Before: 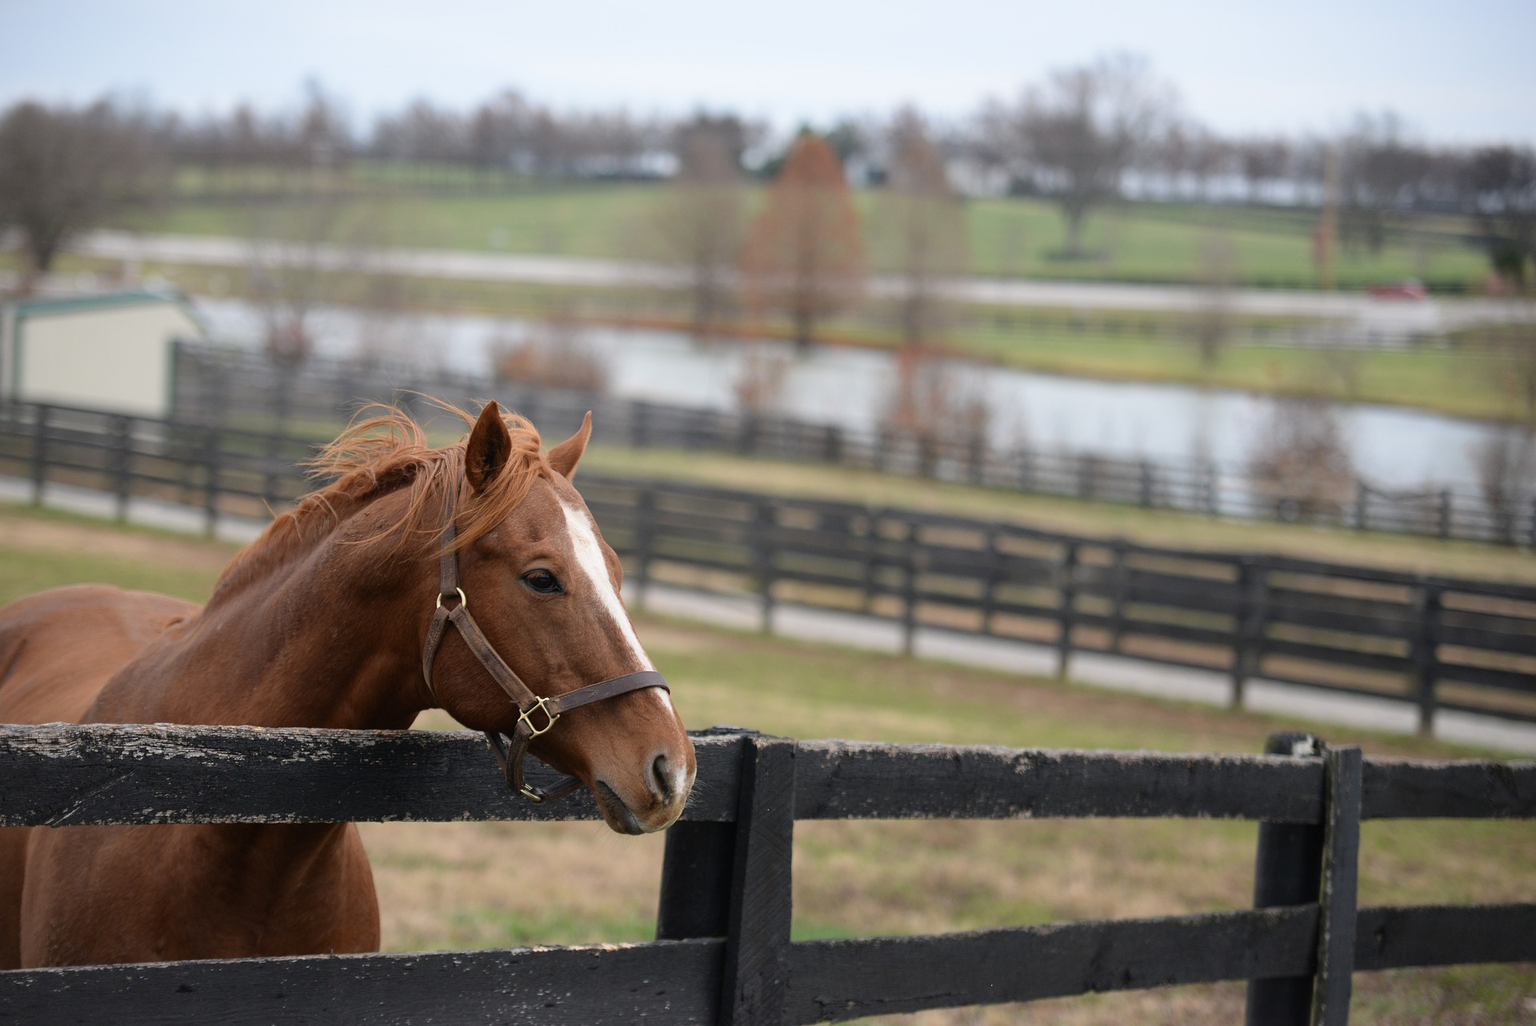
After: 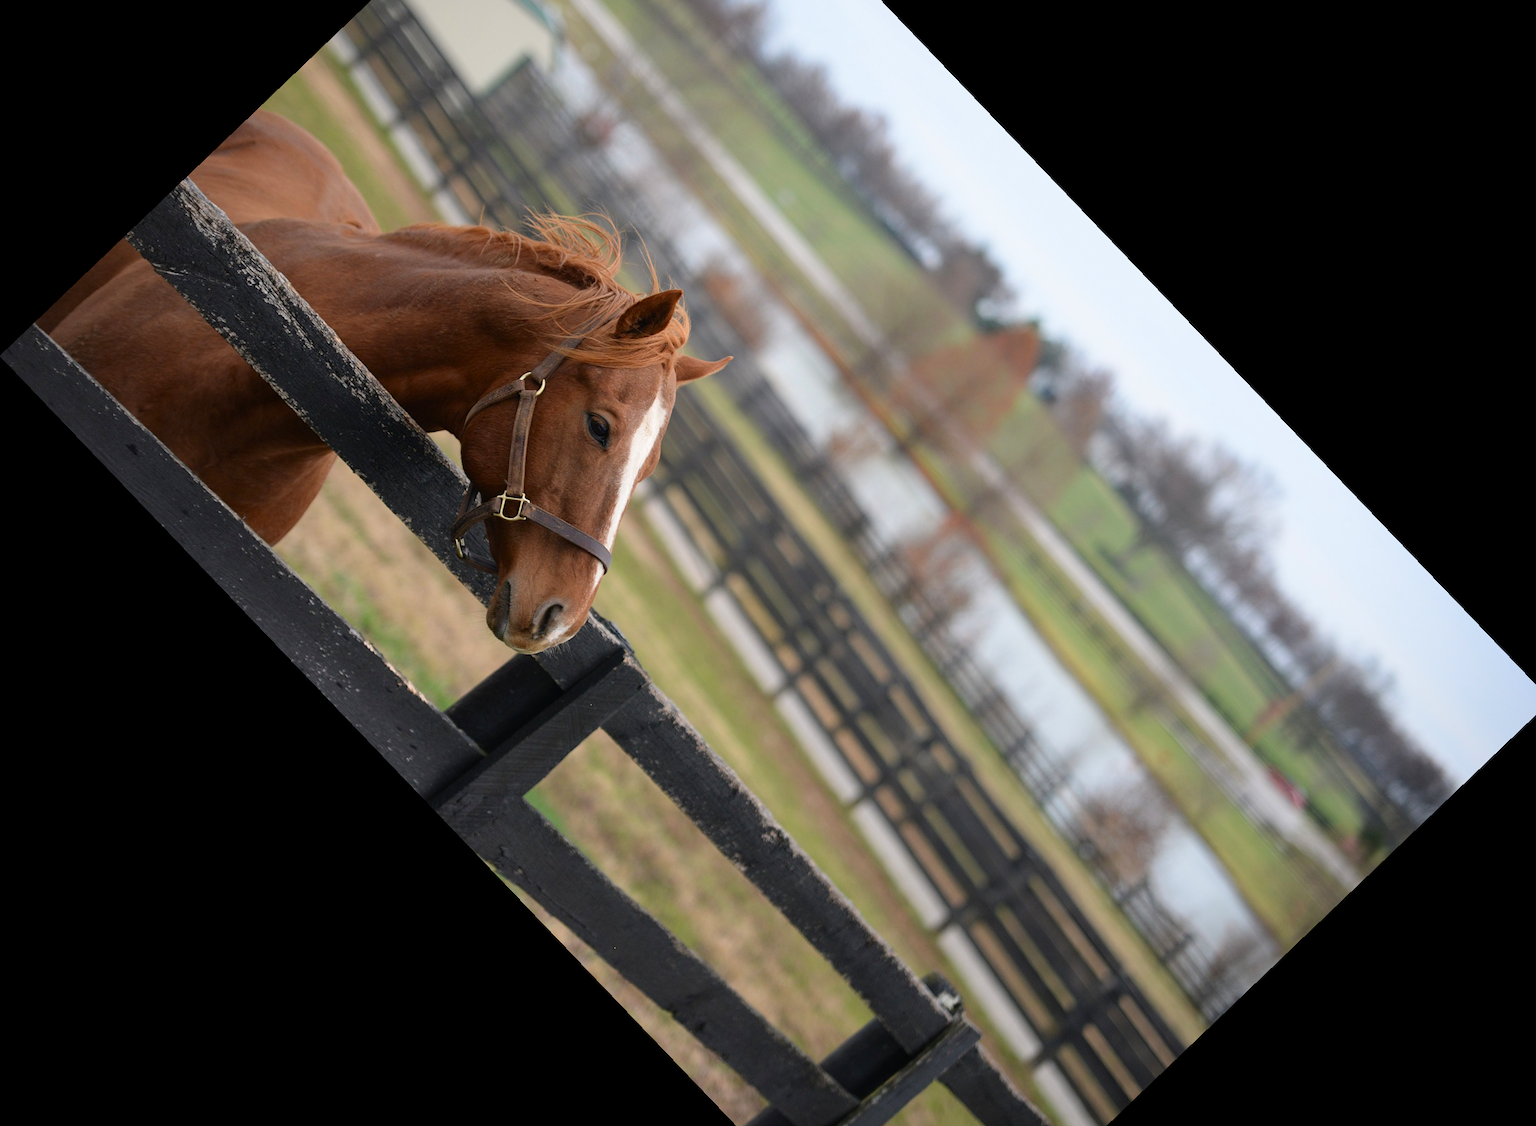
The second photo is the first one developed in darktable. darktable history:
crop and rotate: angle -46.26°, top 16.234%, right 0.912%, bottom 11.704%
contrast brightness saturation: contrast 0.04, saturation 0.16
tone equalizer: on, module defaults
